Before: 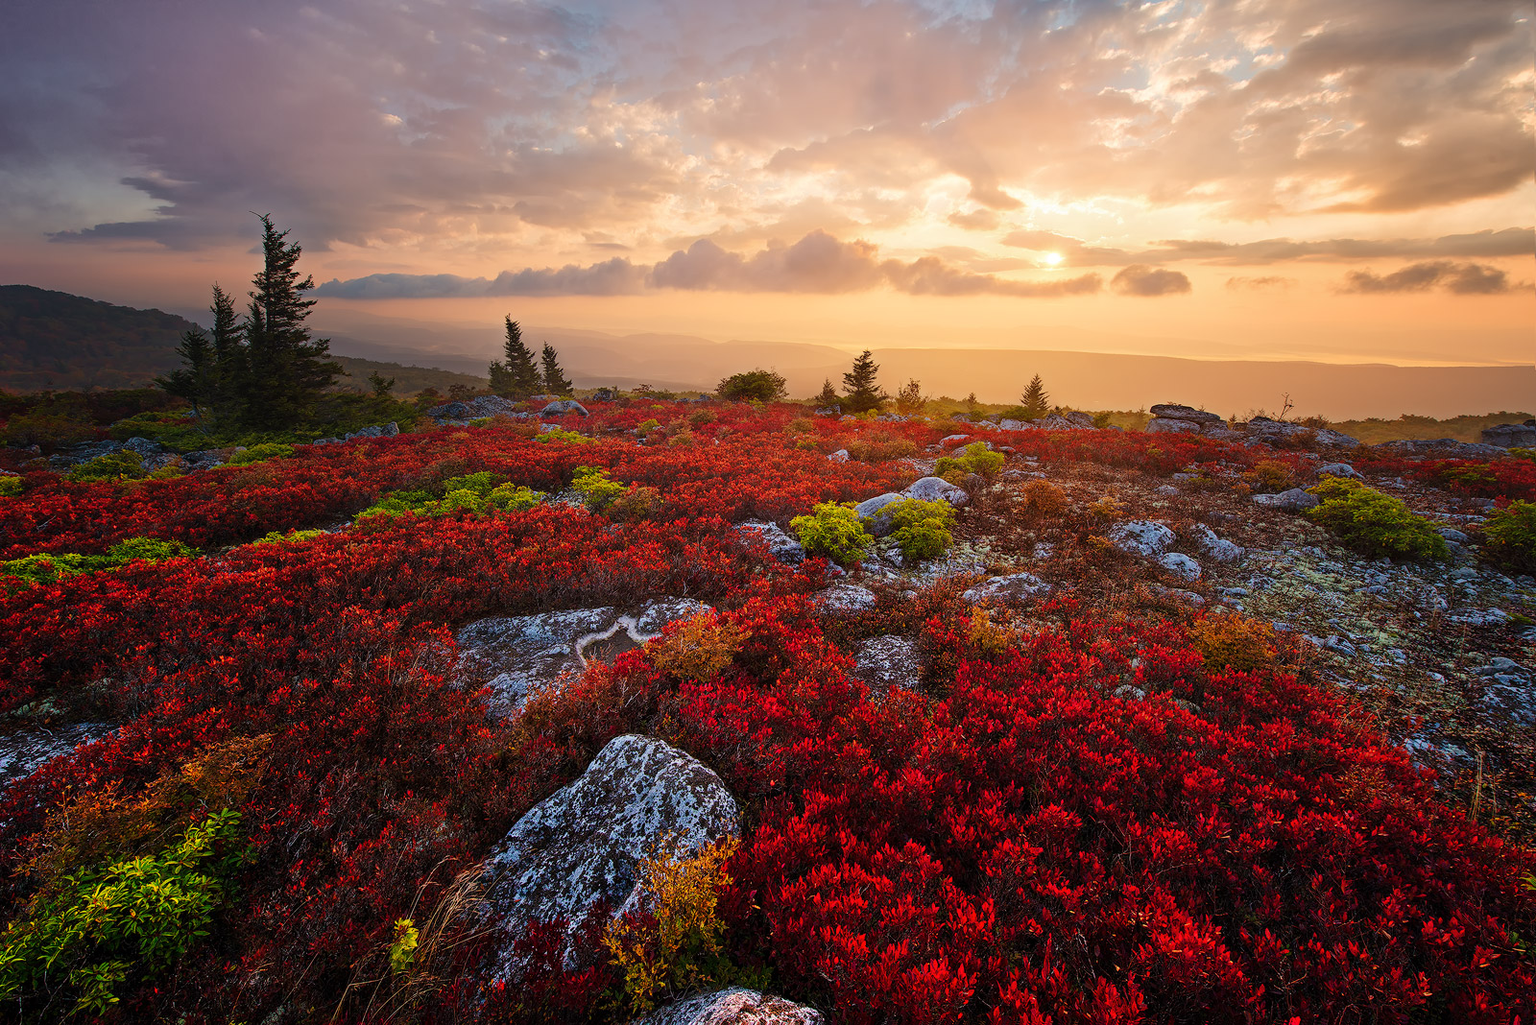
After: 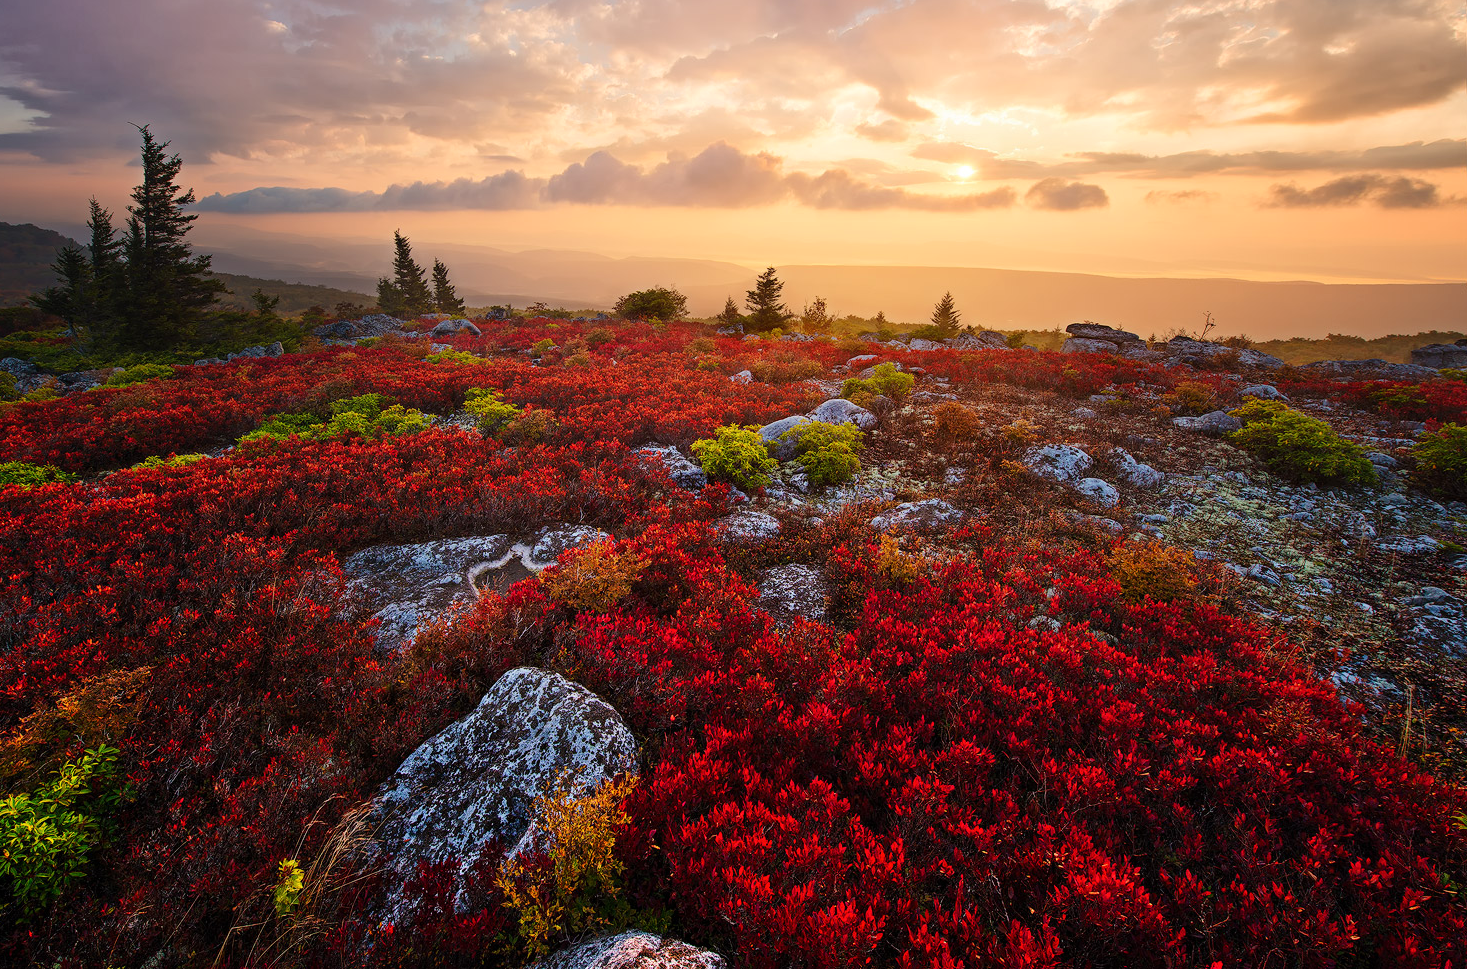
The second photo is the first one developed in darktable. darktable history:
crop and rotate: left 8.262%, top 9.226%
contrast brightness saturation: contrast 0.1, brightness 0.02, saturation 0.02
